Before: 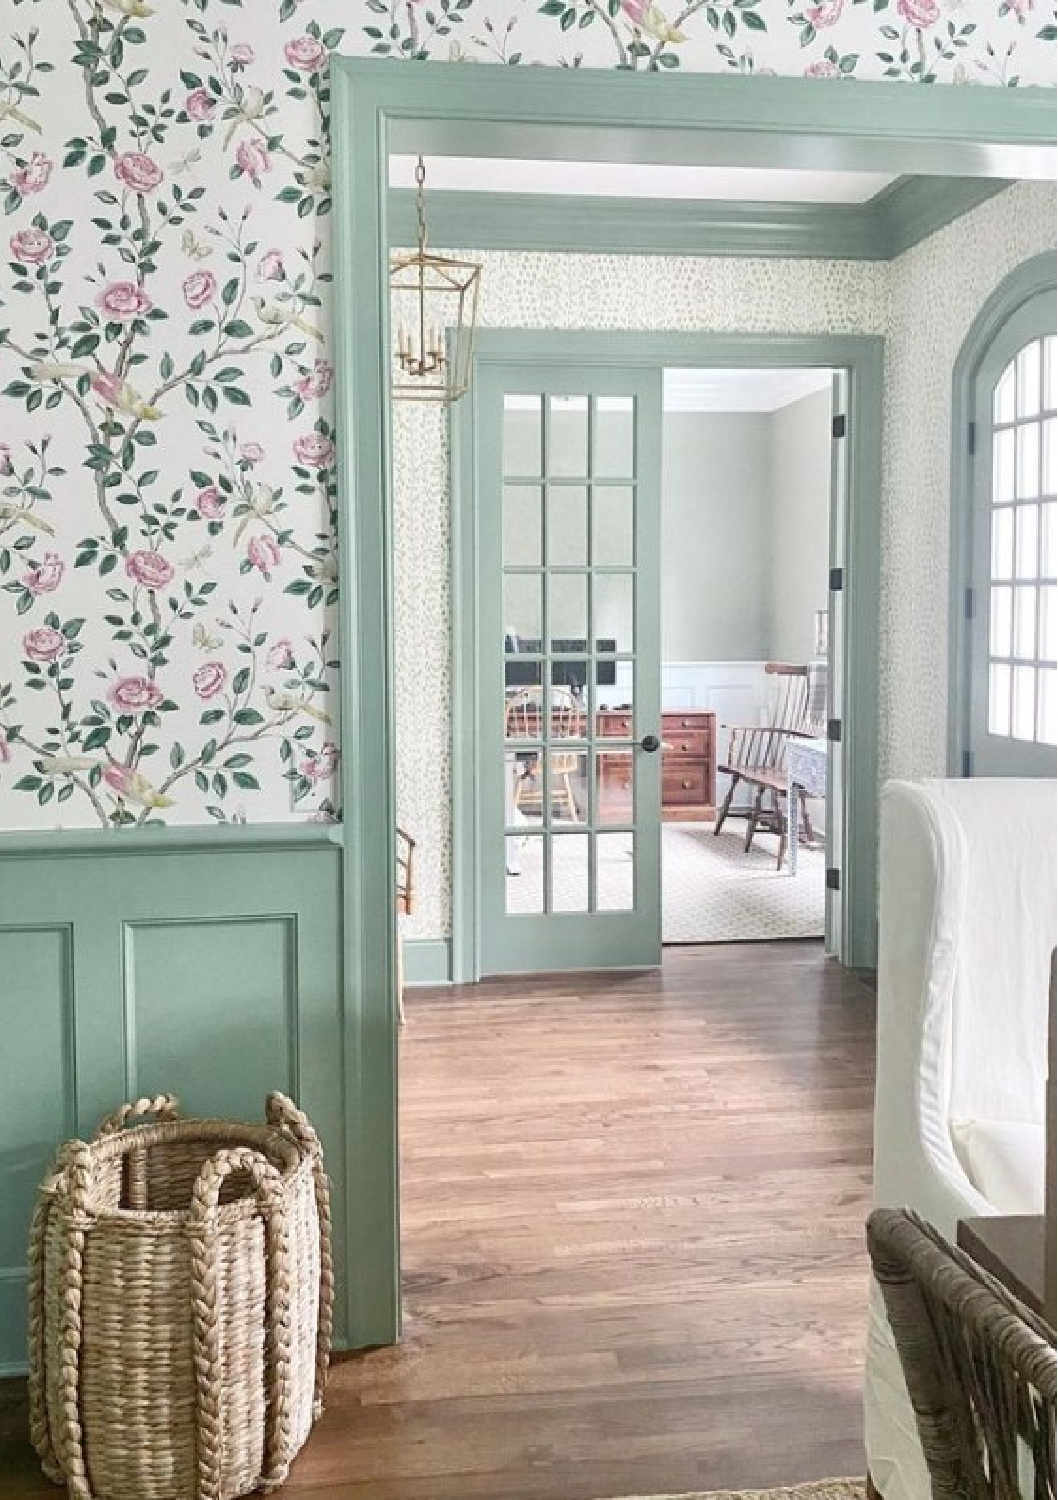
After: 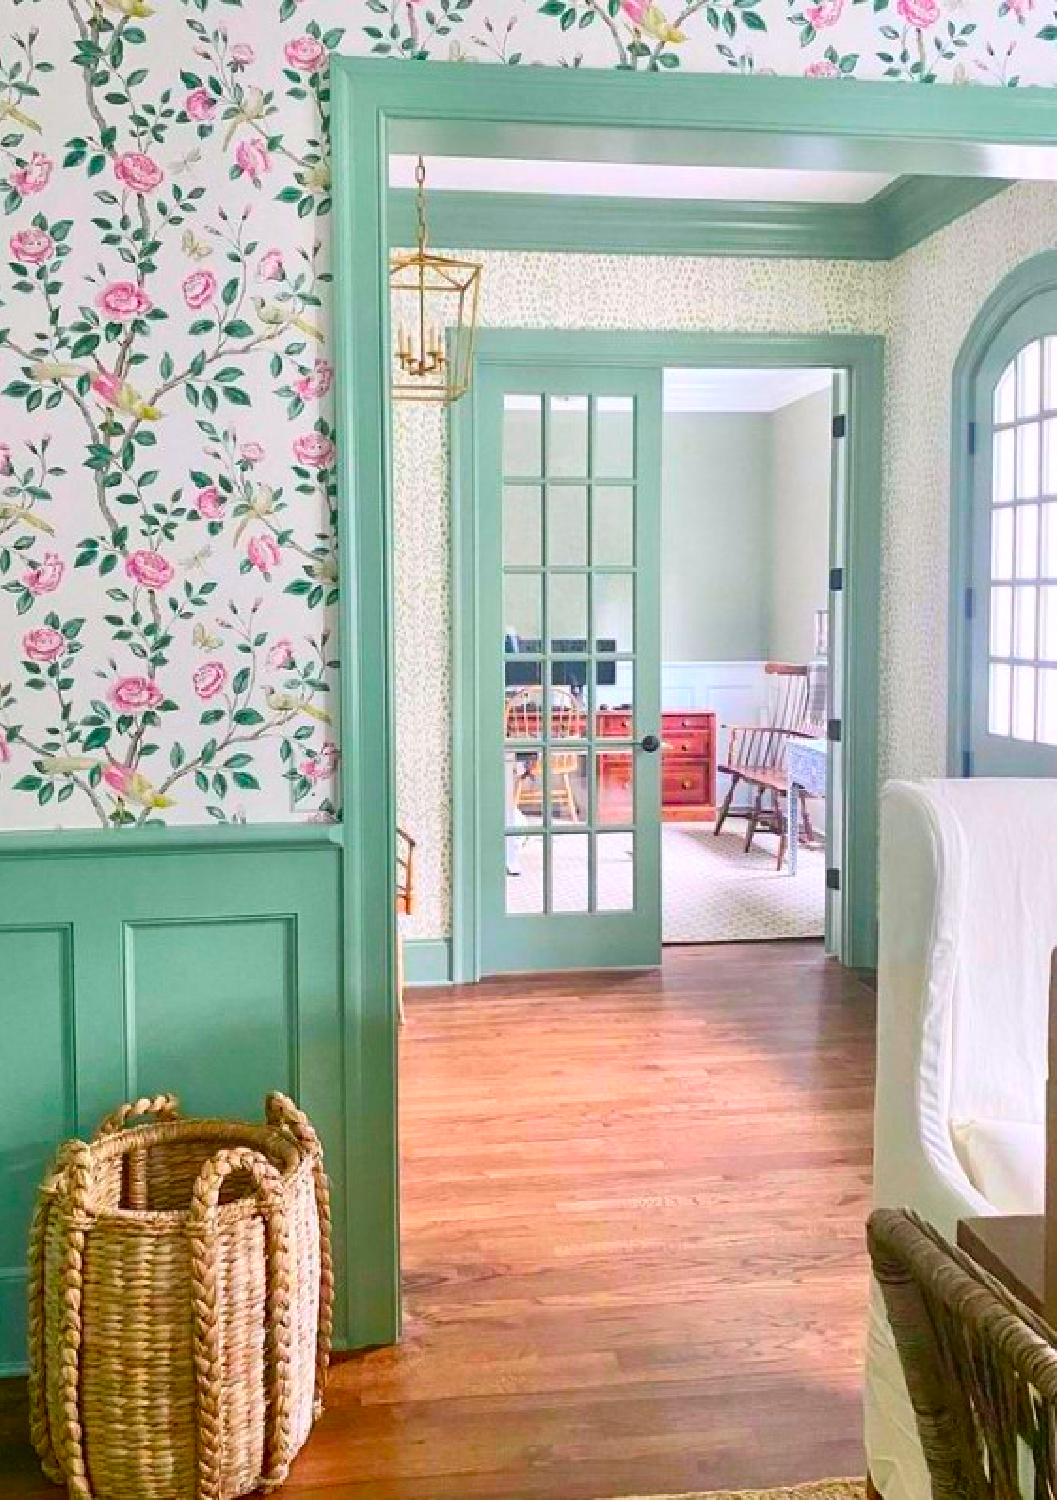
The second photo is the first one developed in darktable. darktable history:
color correction: highlights a* 1.5, highlights b* -1.82, saturation 2.48
